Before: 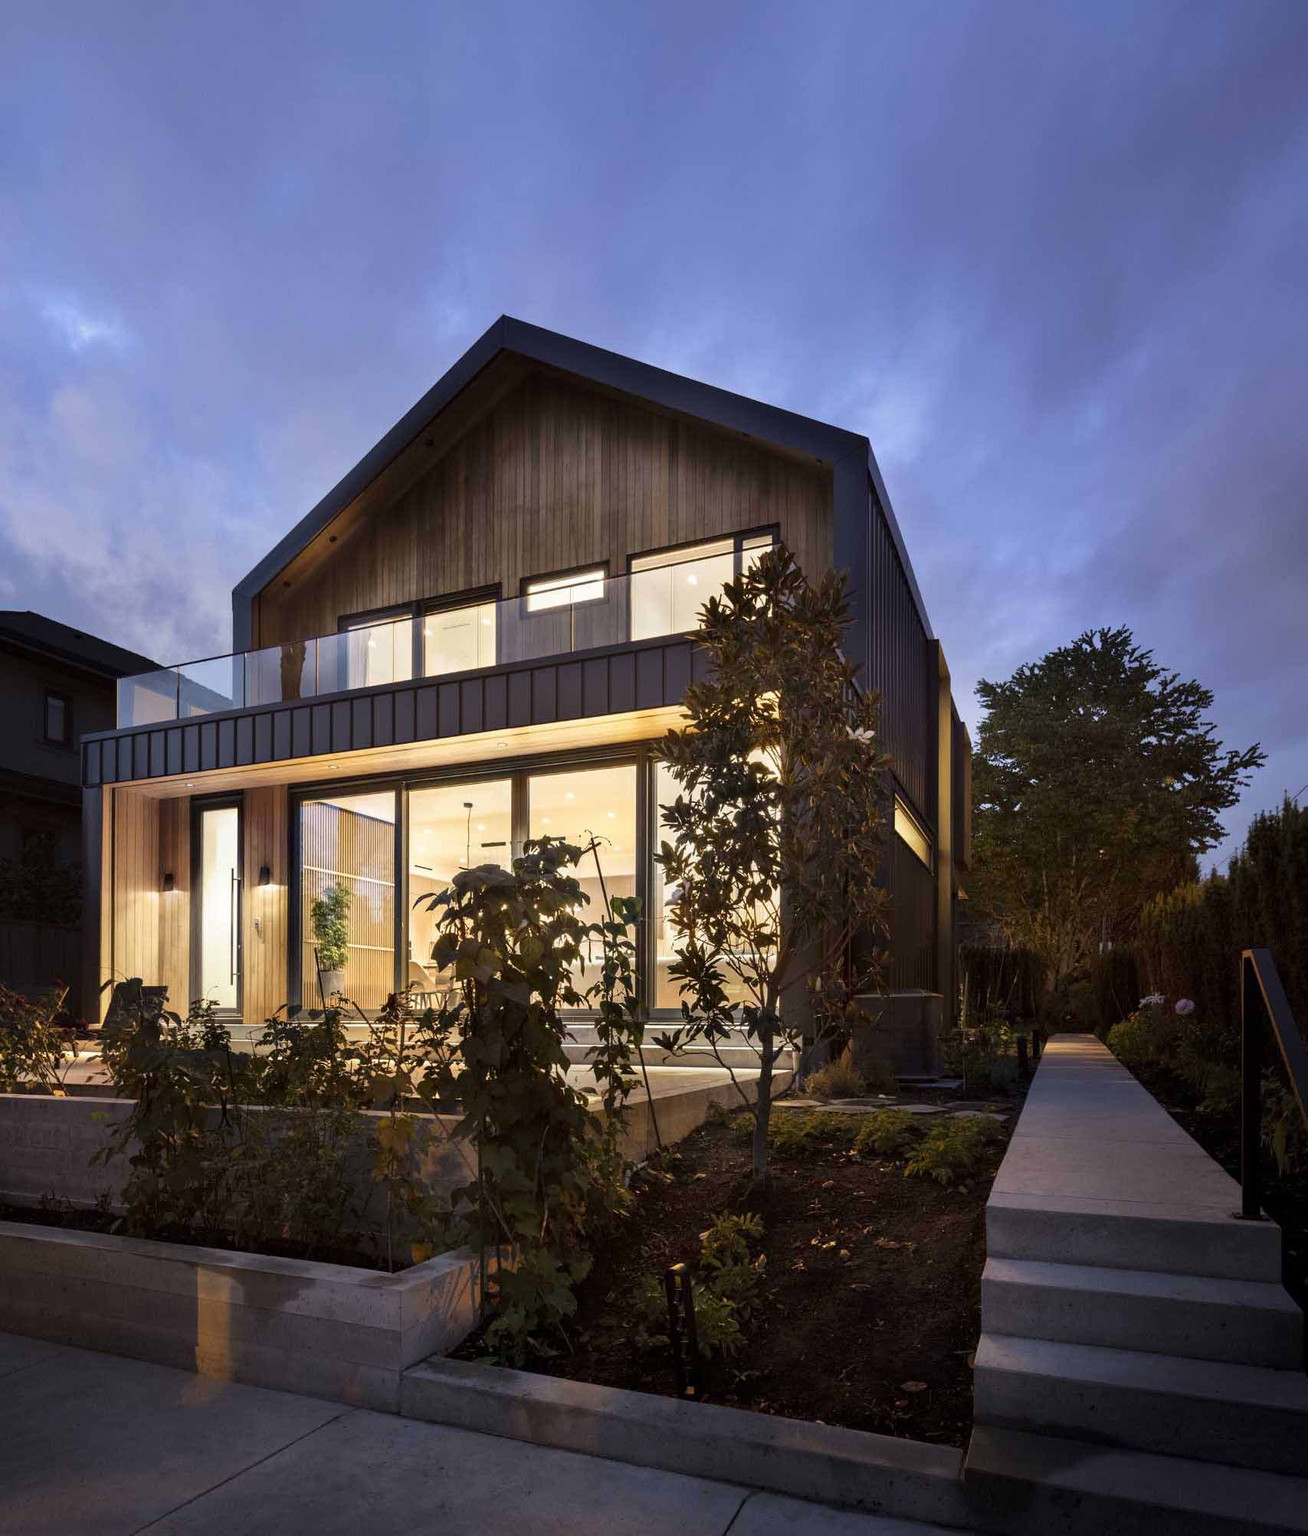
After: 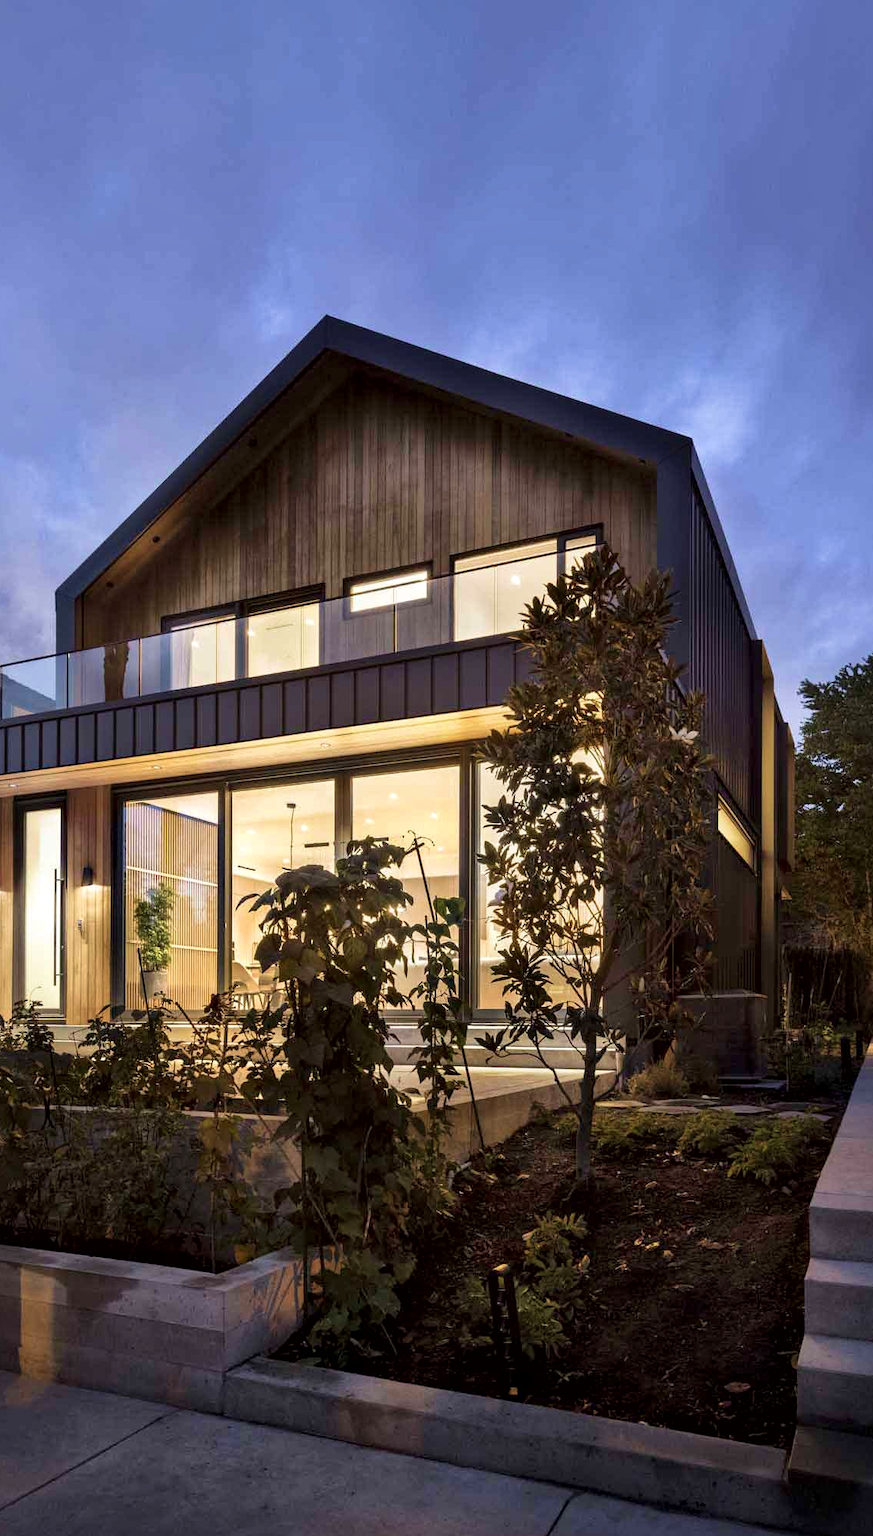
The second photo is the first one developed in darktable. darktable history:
local contrast: mode bilateral grid, contrast 20, coarseness 49, detail 150%, midtone range 0.2
crop and rotate: left 13.533%, right 19.702%
velvia: on, module defaults
